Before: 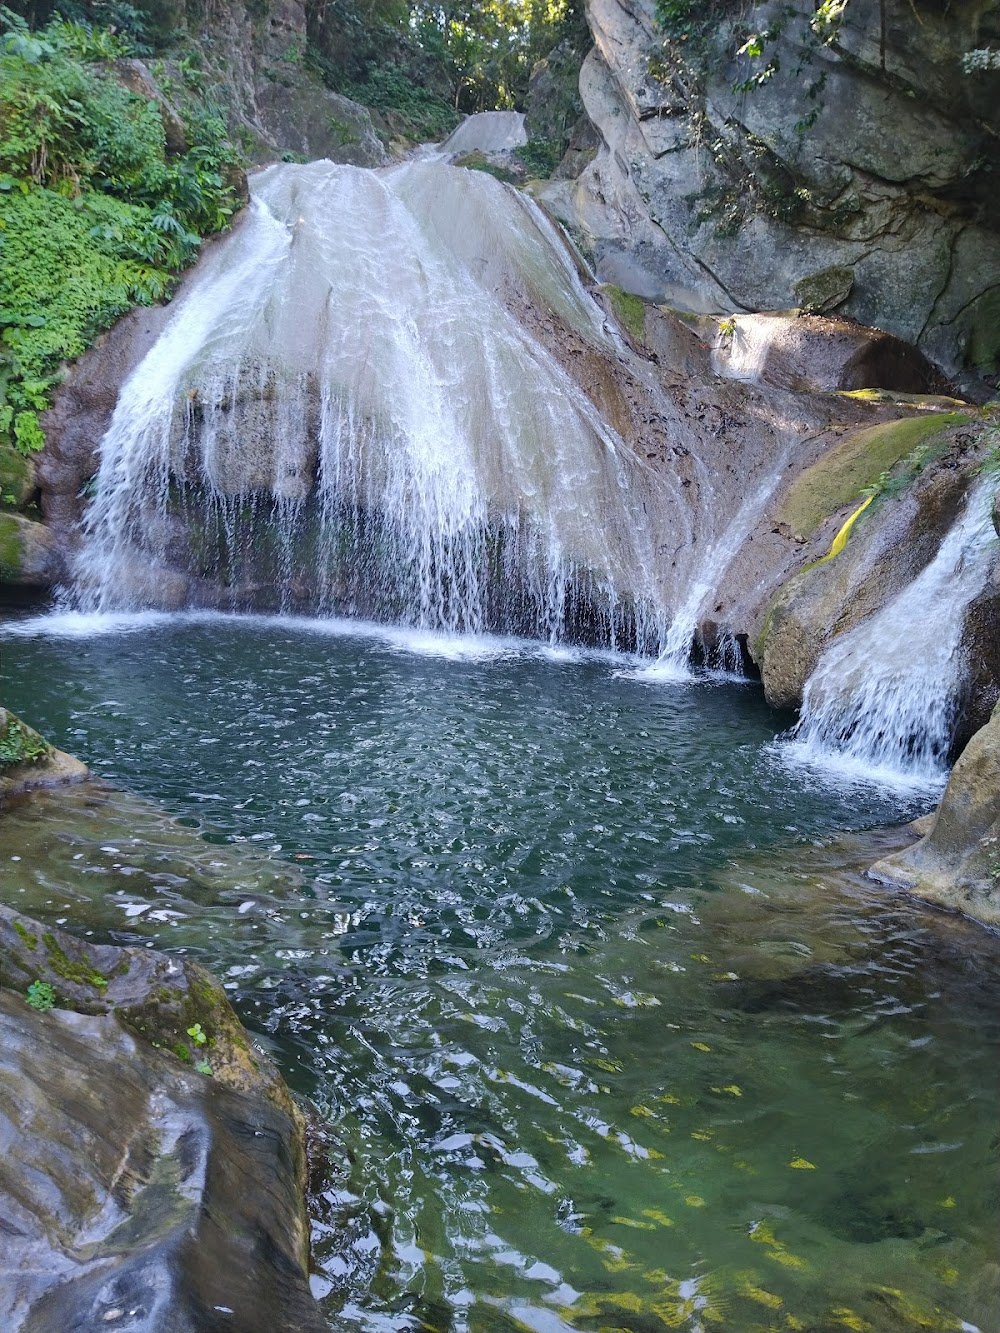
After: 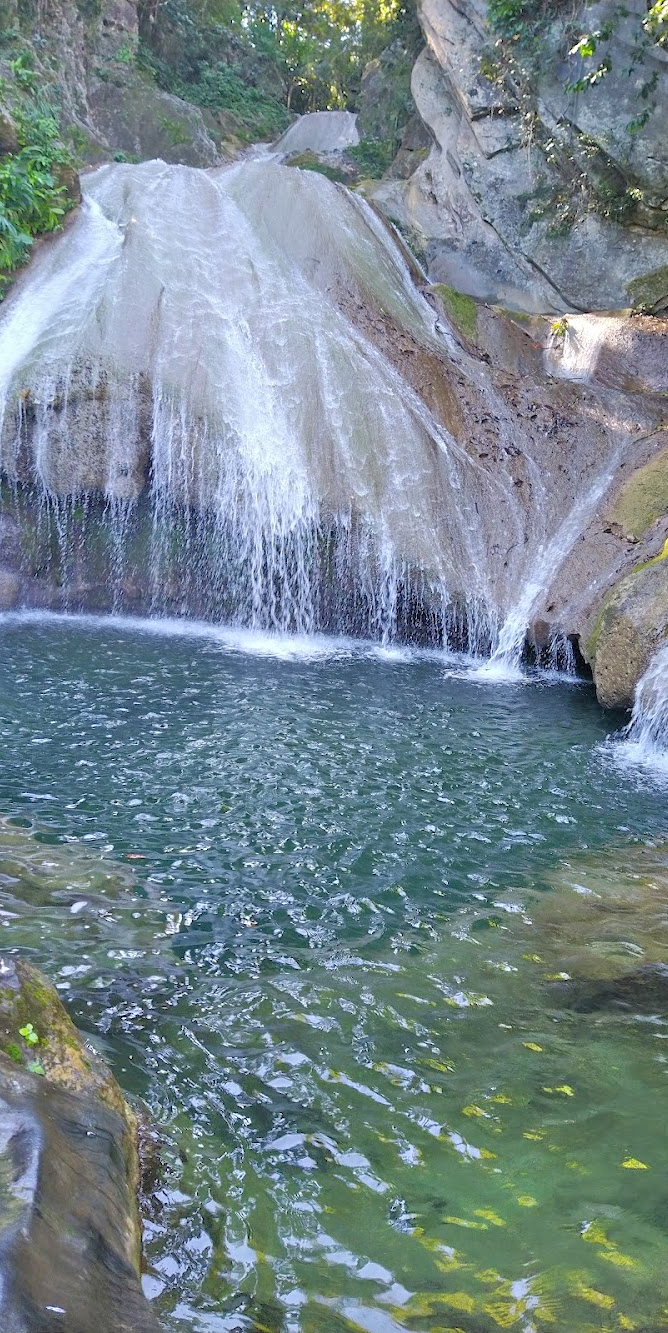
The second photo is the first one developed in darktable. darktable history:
tone equalizer: -7 EV 0.158 EV, -6 EV 0.608 EV, -5 EV 1.18 EV, -4 EV 1.36 EV, -3 EV 1.15 EV, -2 EV 0.6 EV, -1 EV 0.156 EV
crop: left 16.887%, right 16.294%
